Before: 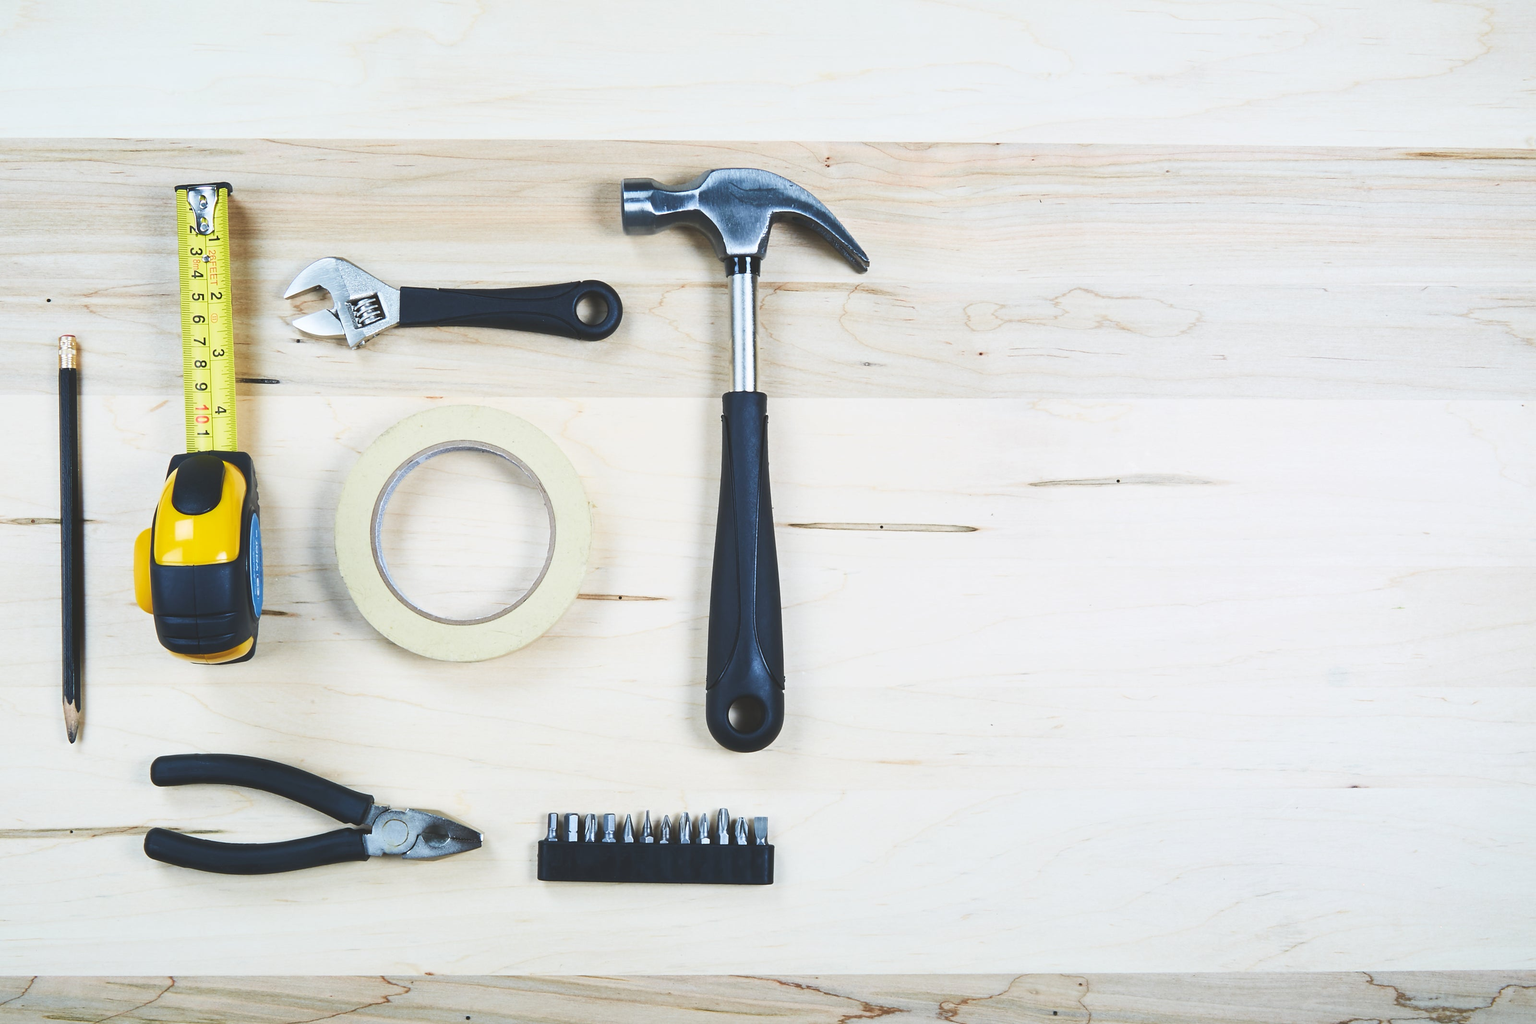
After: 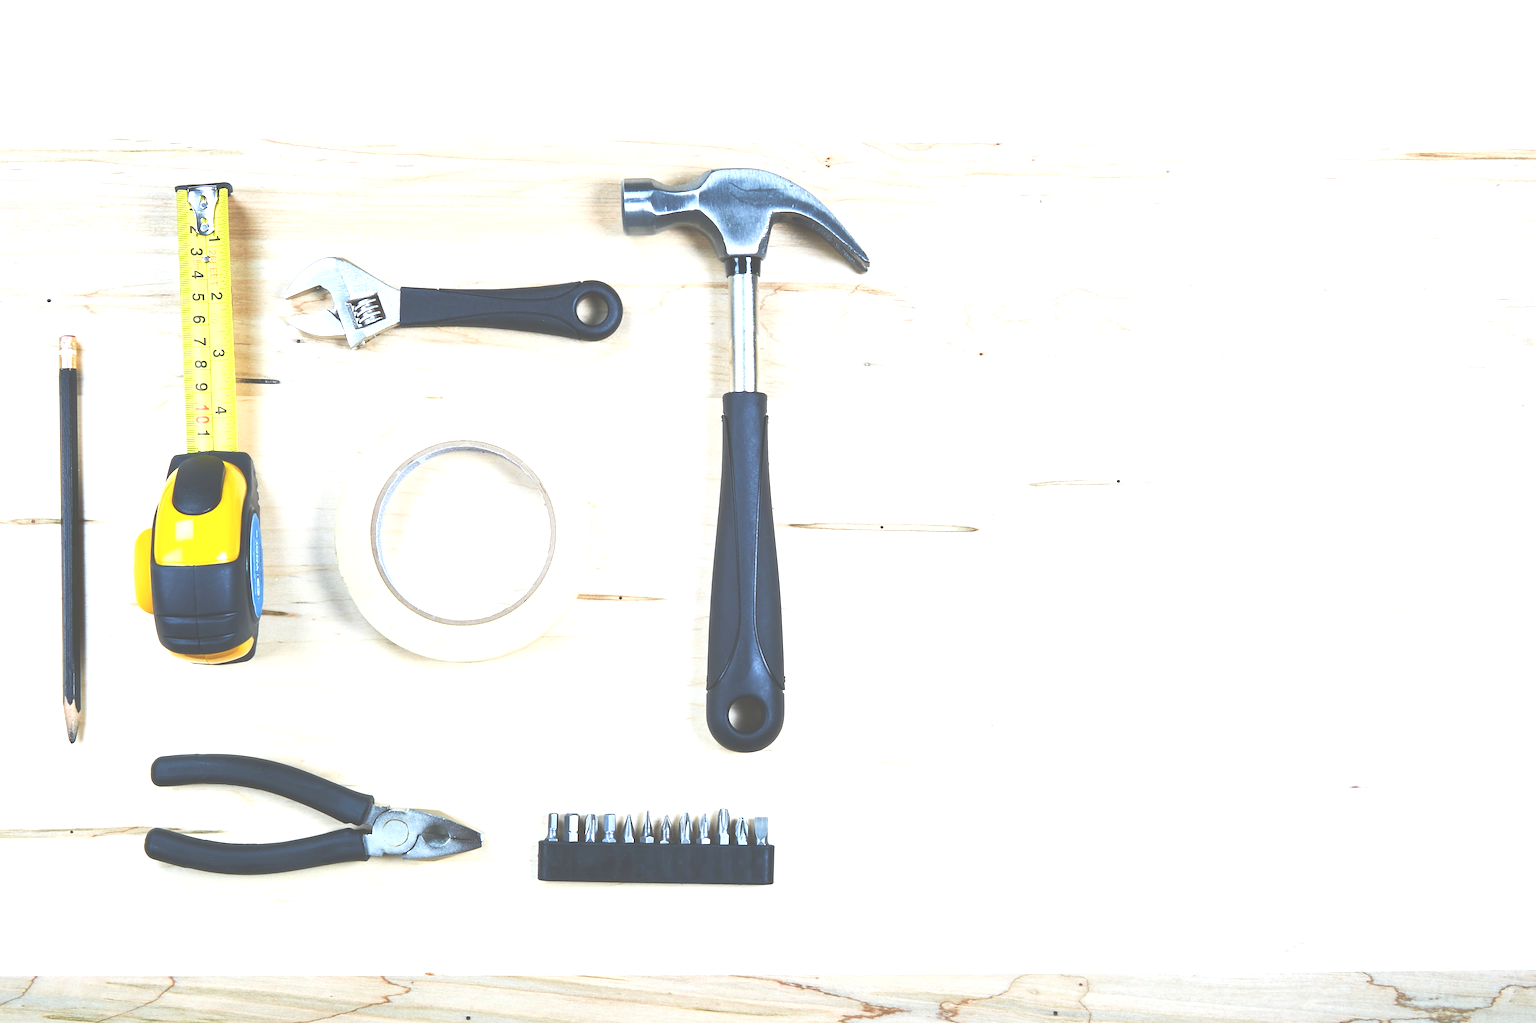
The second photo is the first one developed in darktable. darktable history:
exposure: black level correction 0, exposure 1.101 EV, compensate highlight preservation false
contrast brightness saturation: contrast -0.169, brightness 0.052, saturation -0.136
